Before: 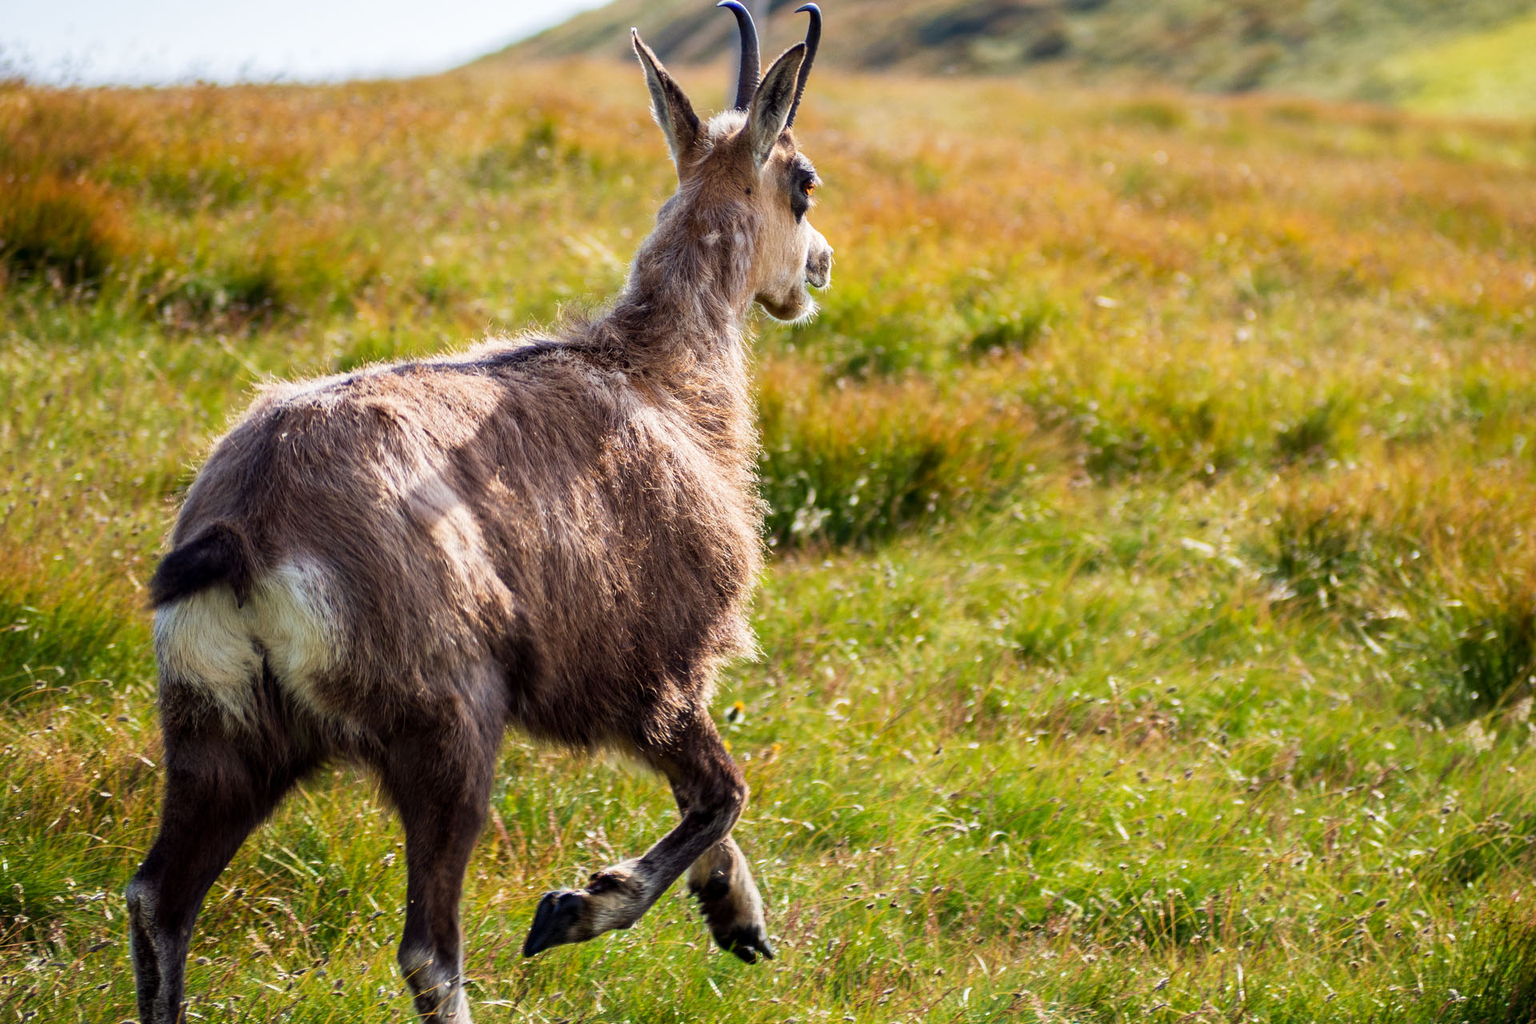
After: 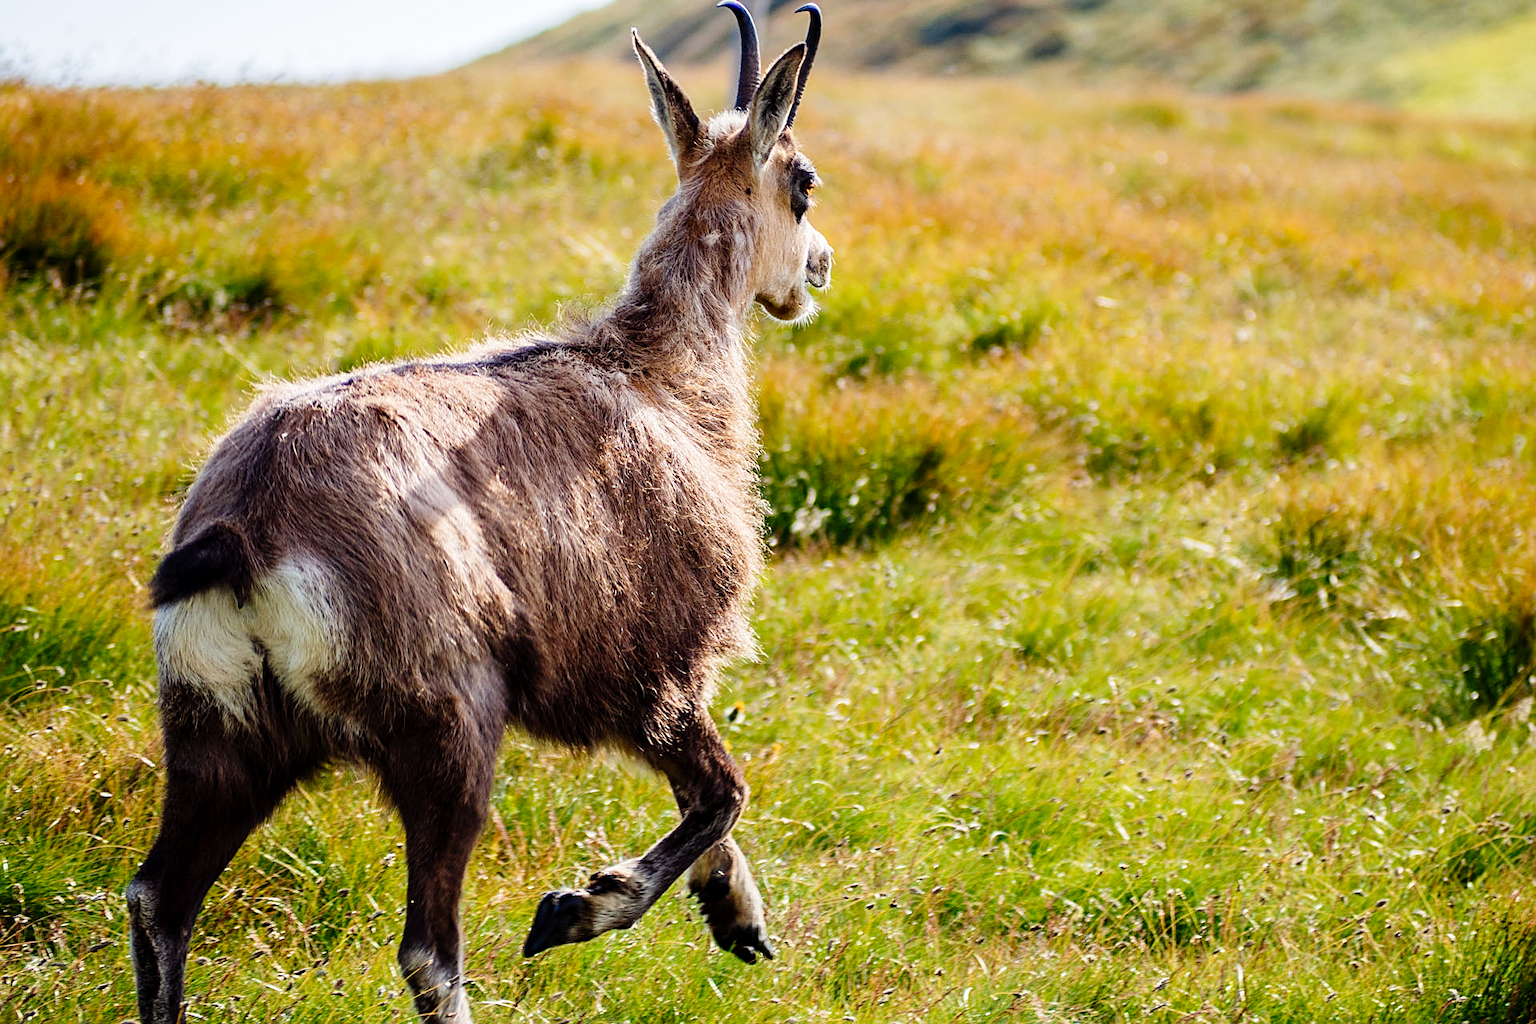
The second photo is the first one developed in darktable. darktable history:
exposure: compensate highlight preservation false
sharpen: on, module defaults
tone curve: curves: ch0 [(0, 0) (0.003, 0.001) (0.011, 0.004) (0.025, 0.013) (0.044, 0.022) (0.069, 0.035) (0.1, 0.053) (0.136, 0.088) (0.177, 0.149) (0.224, 0.213) (0.277, 0.293) (0.335, 0.381) (0.399, 0.463) (0.468, 0.546) (0.543, 0.616) (0.623, 0.693) (0.709, 0.766) (0.801, 0.843) (0.898, 0.921) (1, 1)], preserve colors none
